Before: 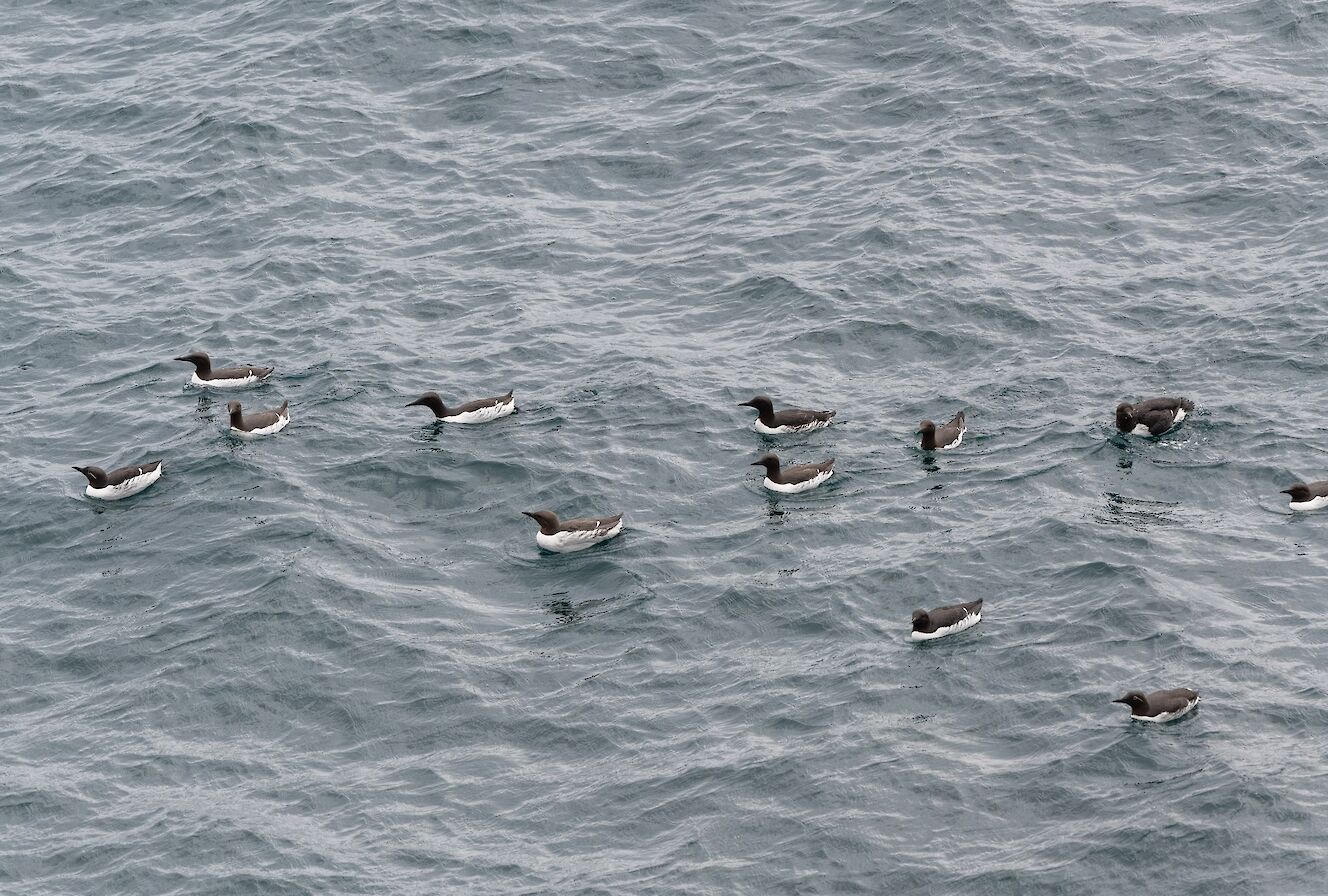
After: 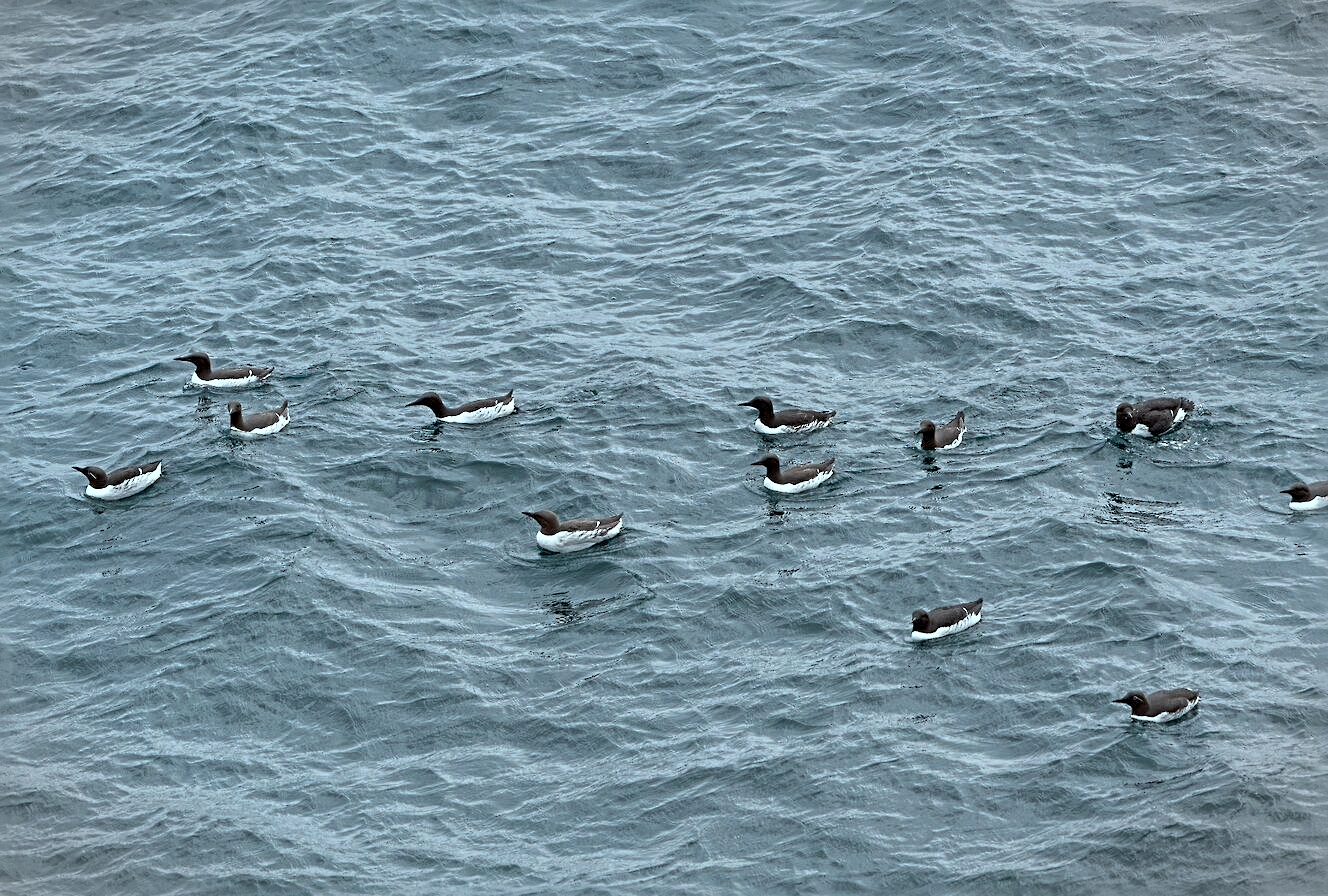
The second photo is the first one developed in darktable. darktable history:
local contrast: mode bilateral grid, contrast 20, coarseness 50, detail 120%, midtone range 0.2
color balance: output saturation 98.5%
shadows and highlights: on, module defaults
sharpen: radius 4
color correction: highlights a* -10.04, highlights b* -10.37
vignetting: fall-off start 100%, brightness -0.282, width/height ratio 1.31
